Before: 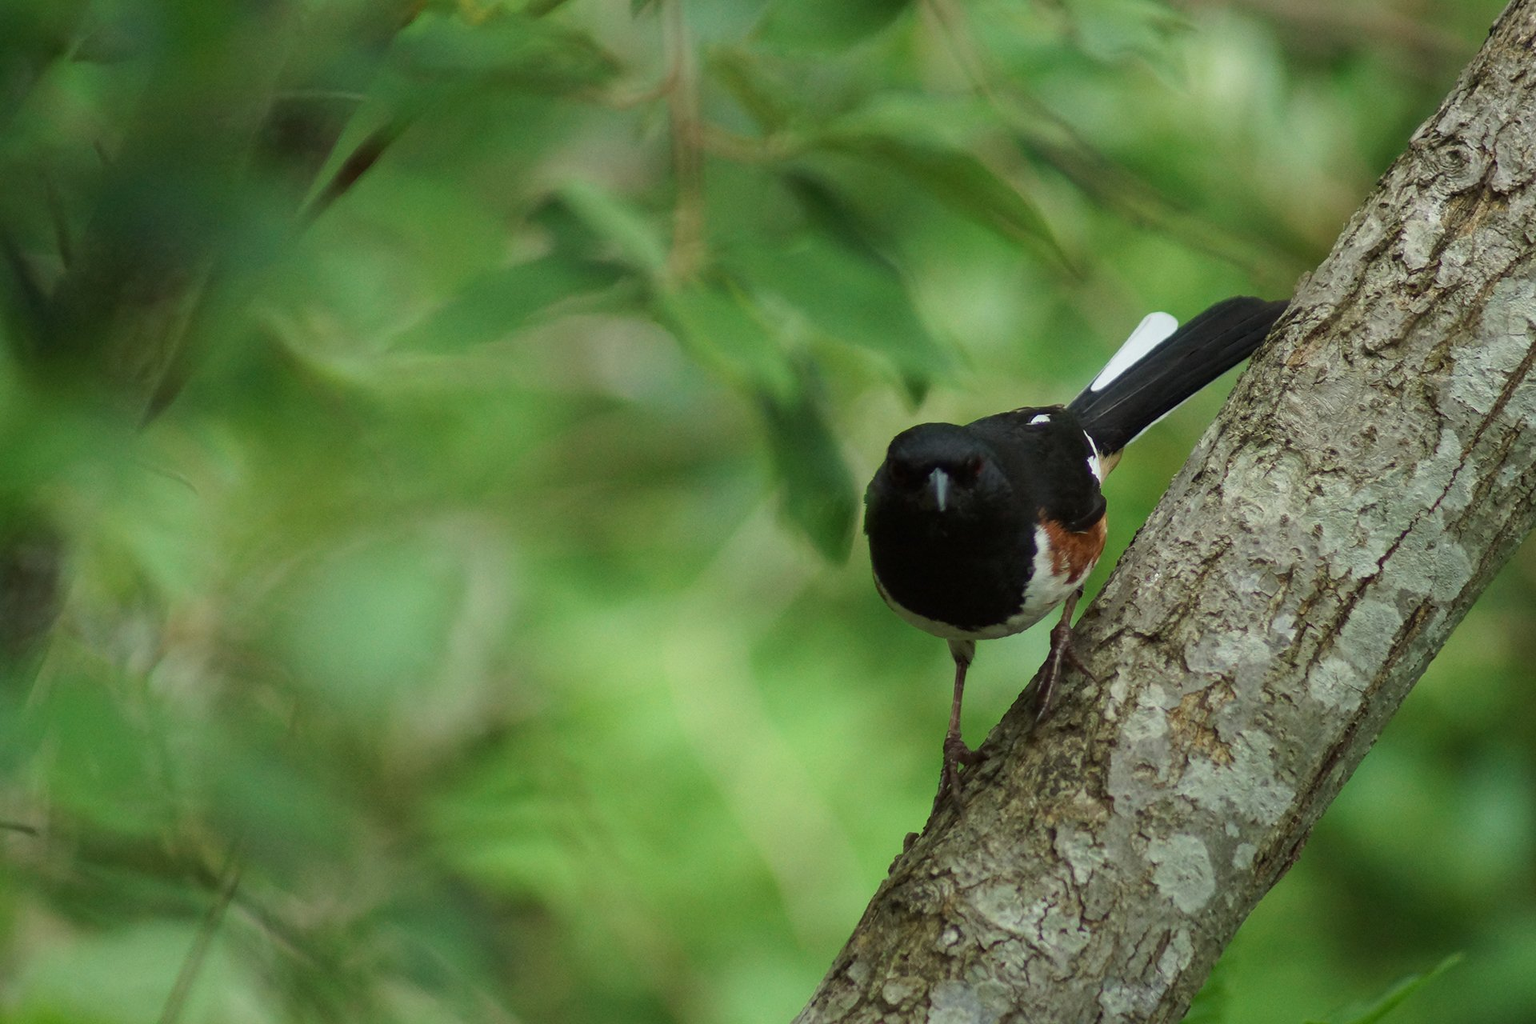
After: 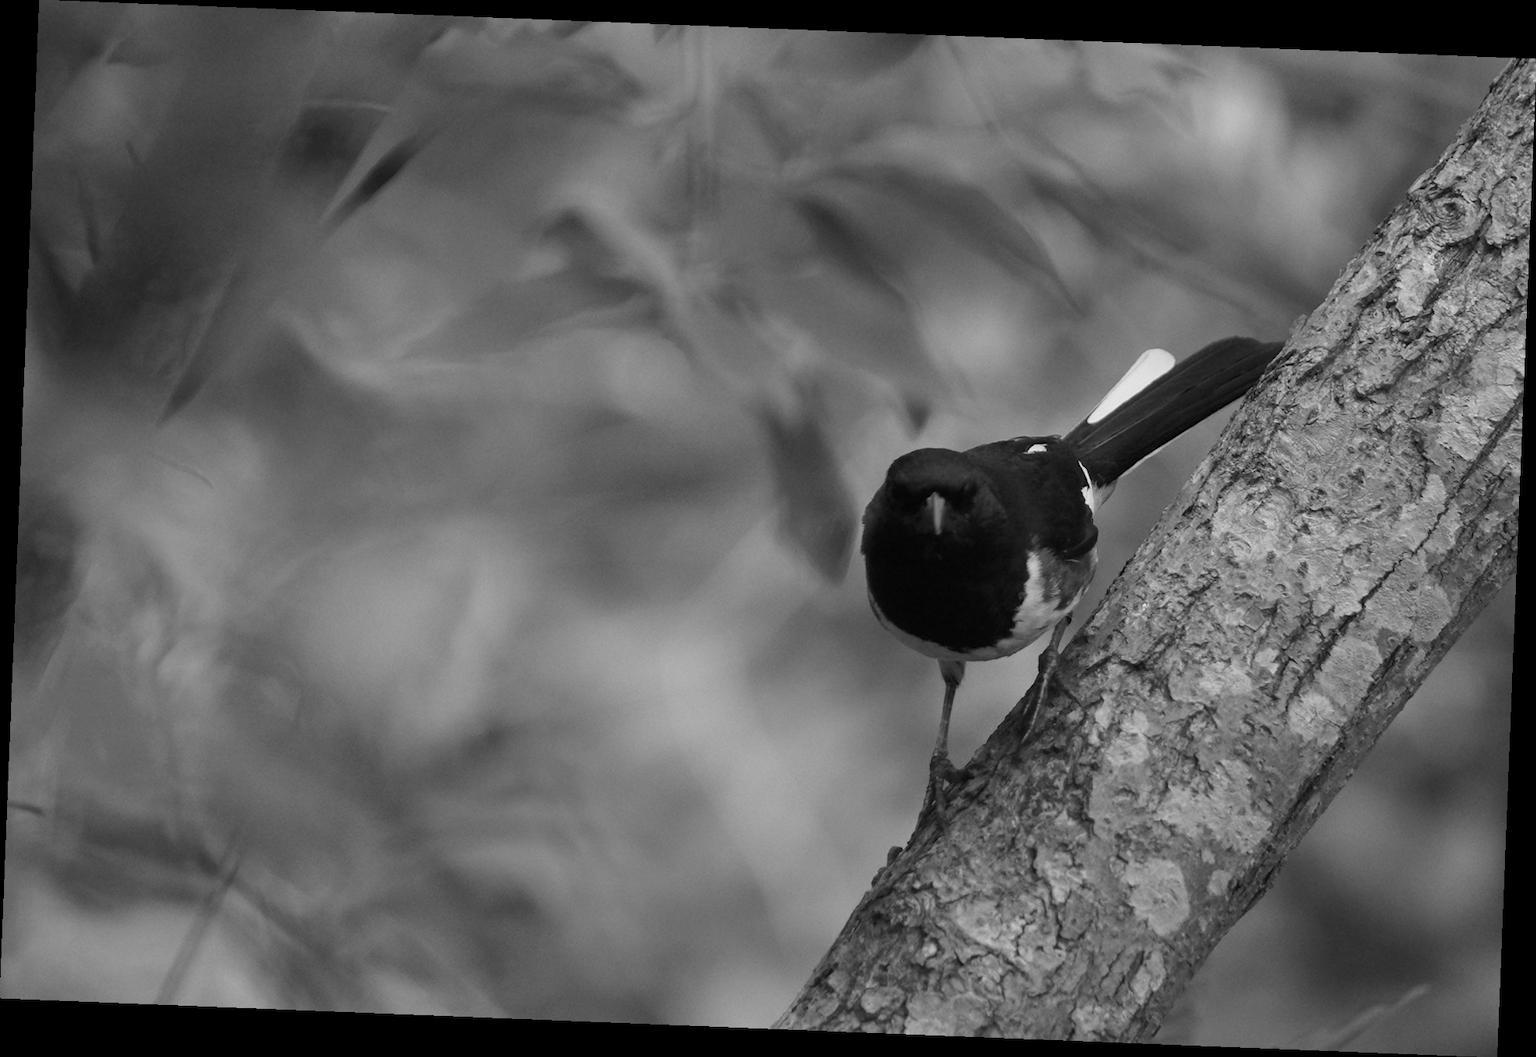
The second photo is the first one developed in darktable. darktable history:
monochrome: a -11.7, b 1.62, size 0.5, highlights 0.38
rotate and perspective: rotation 2.27°, automatic cropping off
